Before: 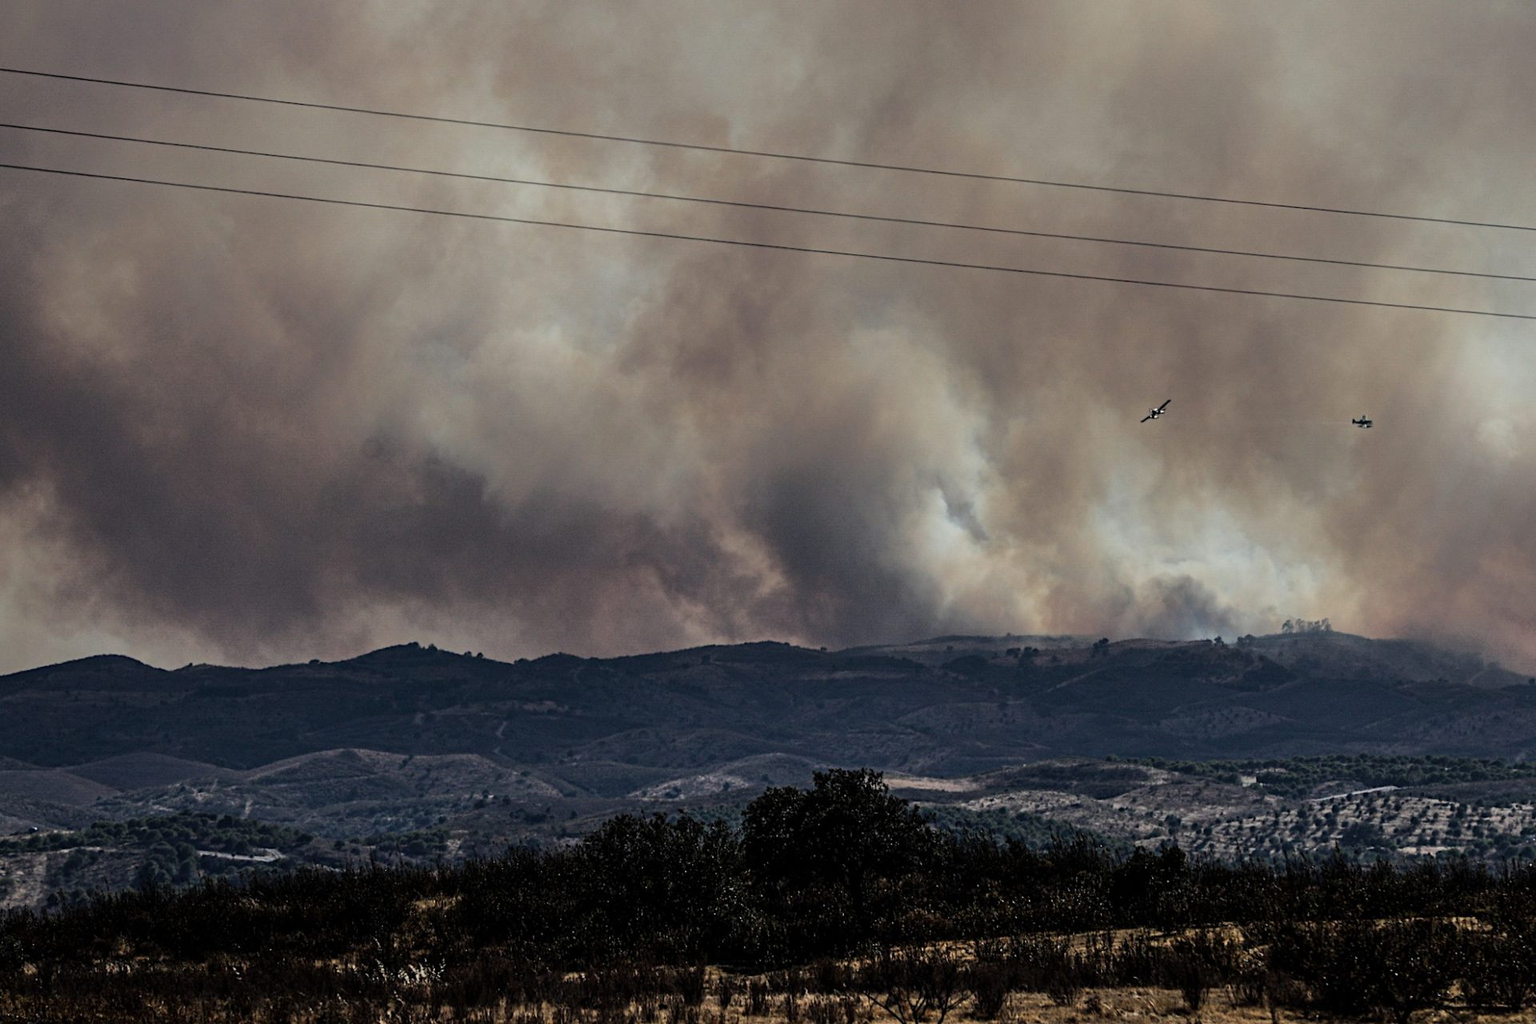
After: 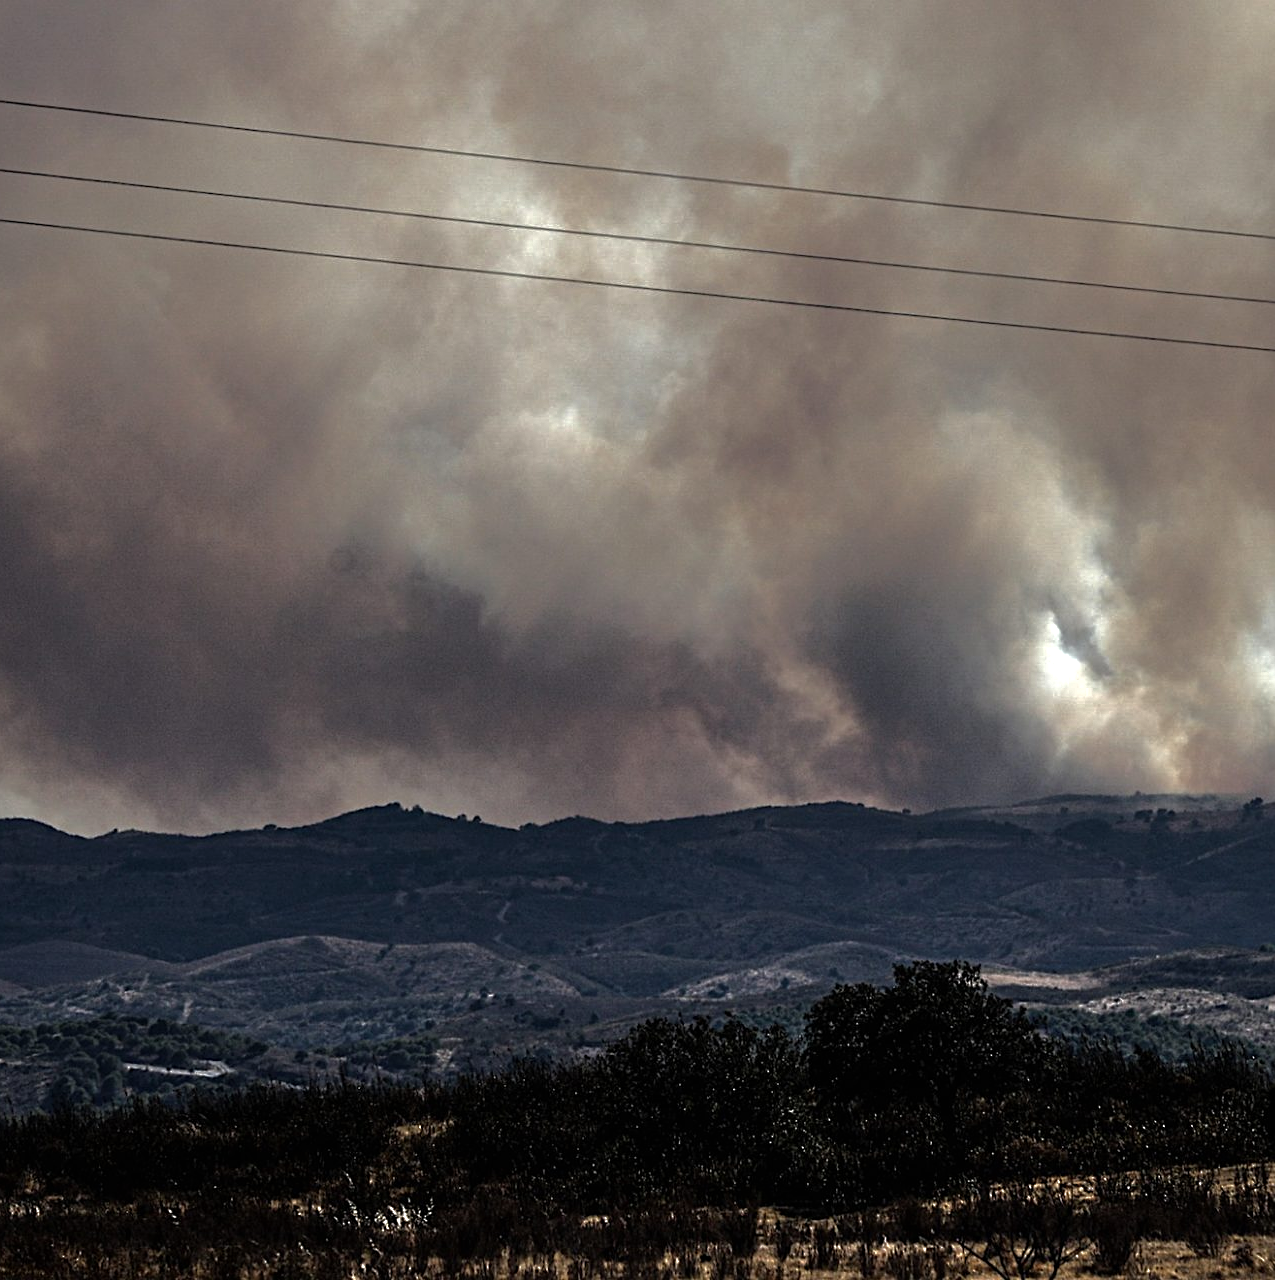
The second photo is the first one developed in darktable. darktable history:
exposure: black level correction 0, exposure 0.703 EV, compensate highlight preservation false
base curve: curves: ch0 [(0, 0) (0.841, 0.609) (1, 1)], exposure shift 0.01
sharpen: amount 0.213
crop and rotate: left 6.435%, right 27.141%
tone equalizer: -8 EV -0.443 EV, -7 EV -0.429 EV, -6 EV -0.316 EV, -5 EV -0.221 EV, -3 EV 0.252 EV, -2 EV 0.342 EV, -1 EV 0.38 EV, +0 EV 0.447 EV, edges refinement/feathering 500, mask exposure compensation -1.57 EV, preserve details no
